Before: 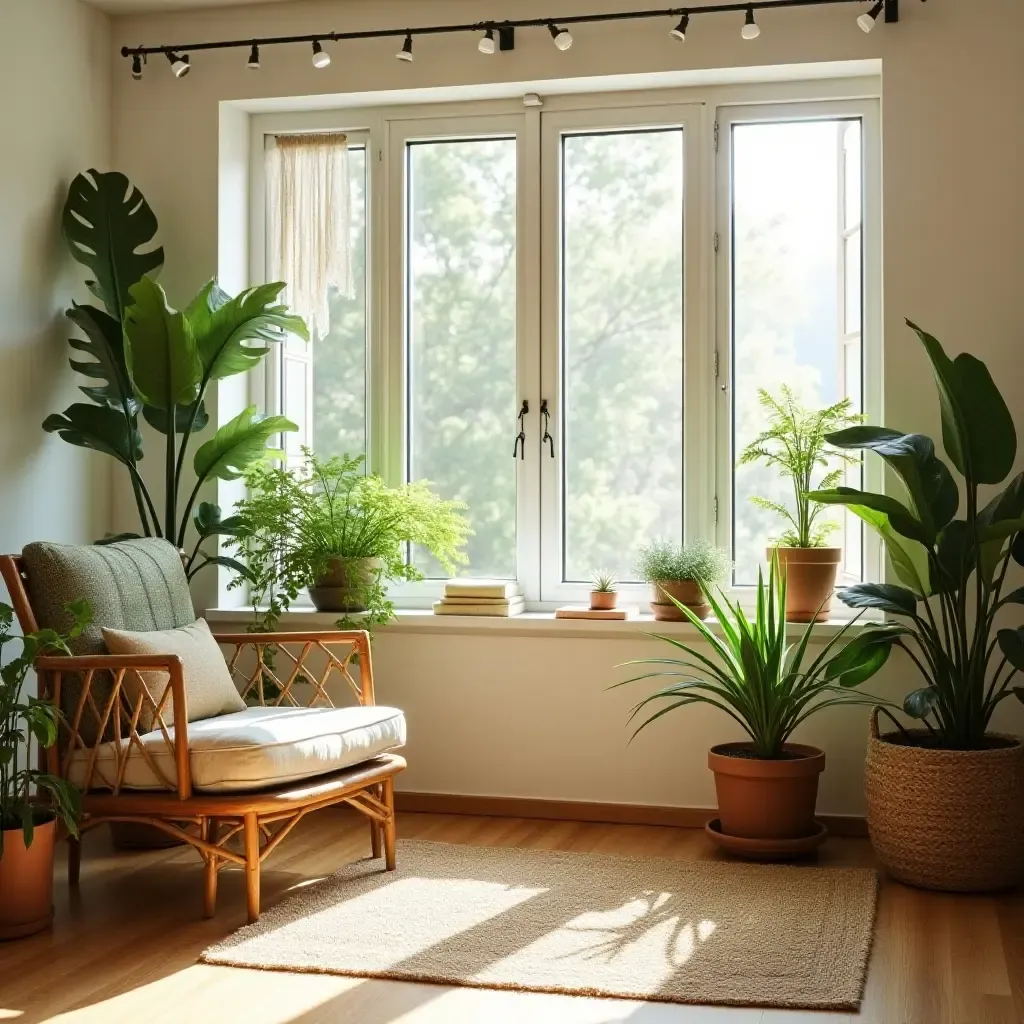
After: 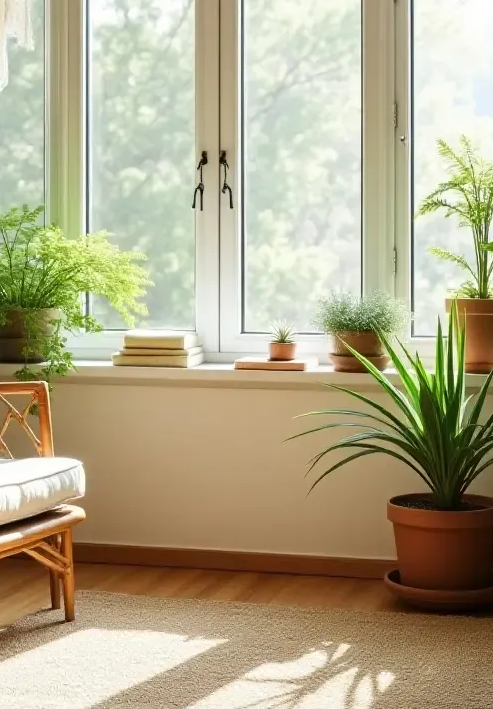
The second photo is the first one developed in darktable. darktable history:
crop: left 31.416%, top 24.382%, right 20.433%, bottom 6.373%
